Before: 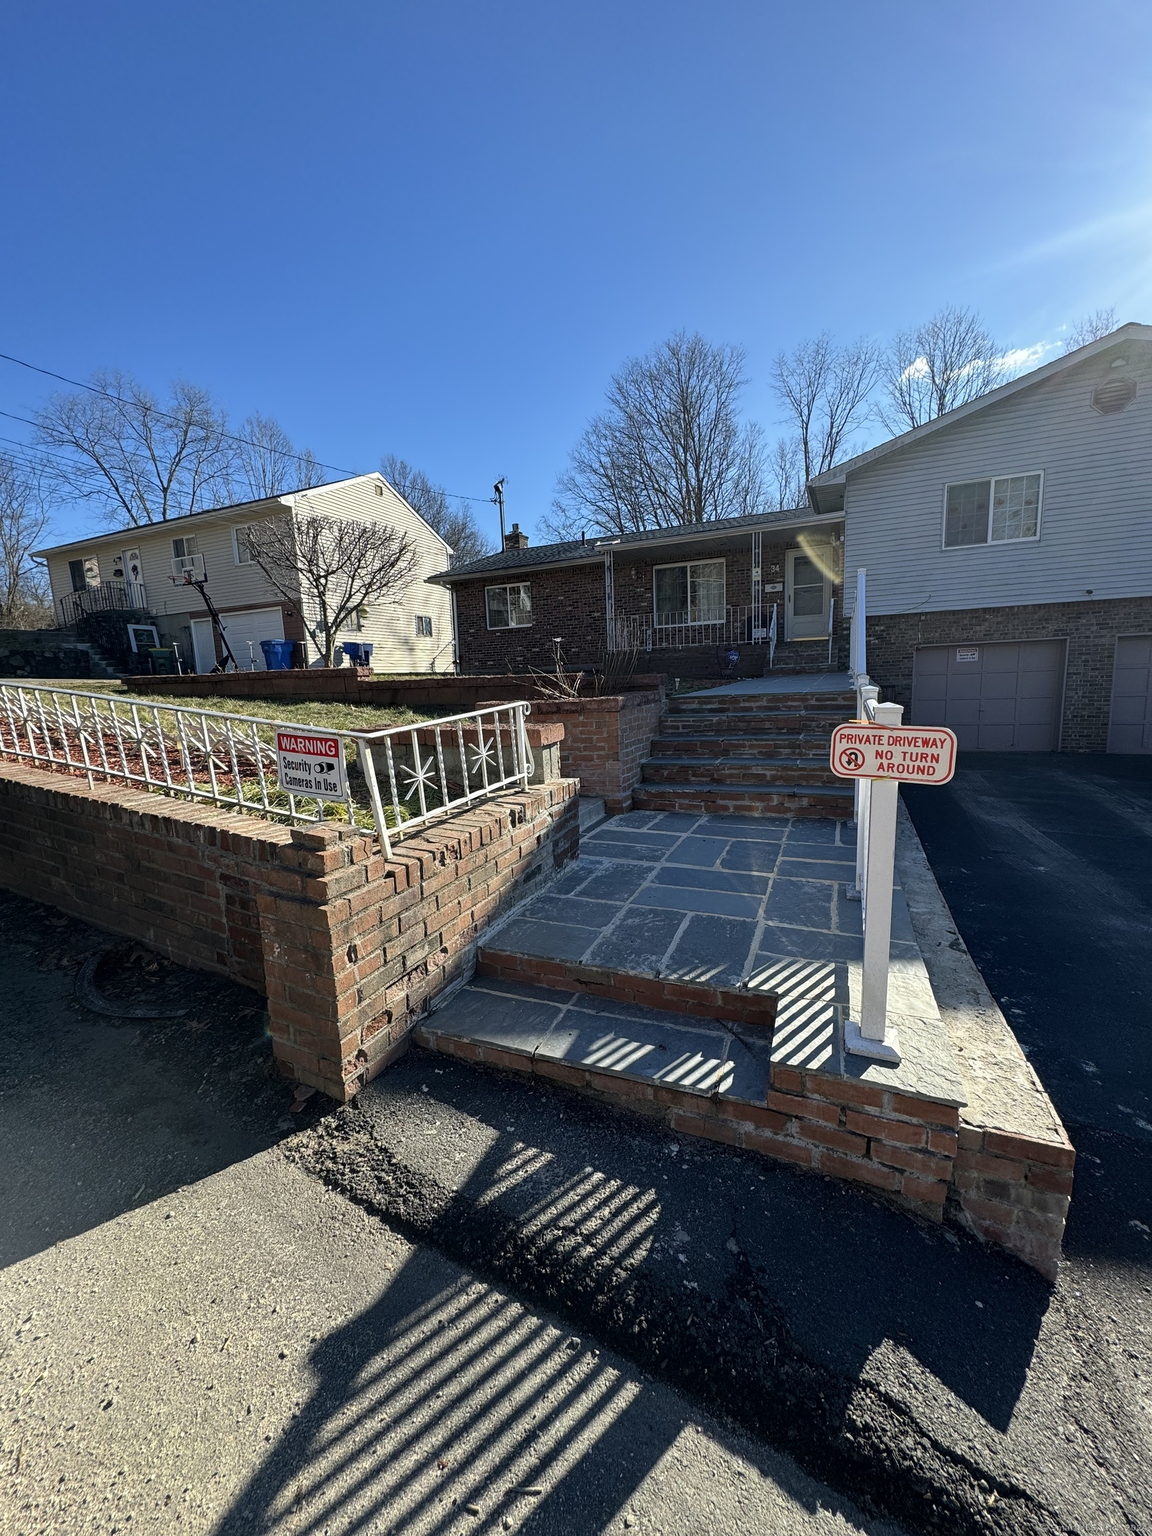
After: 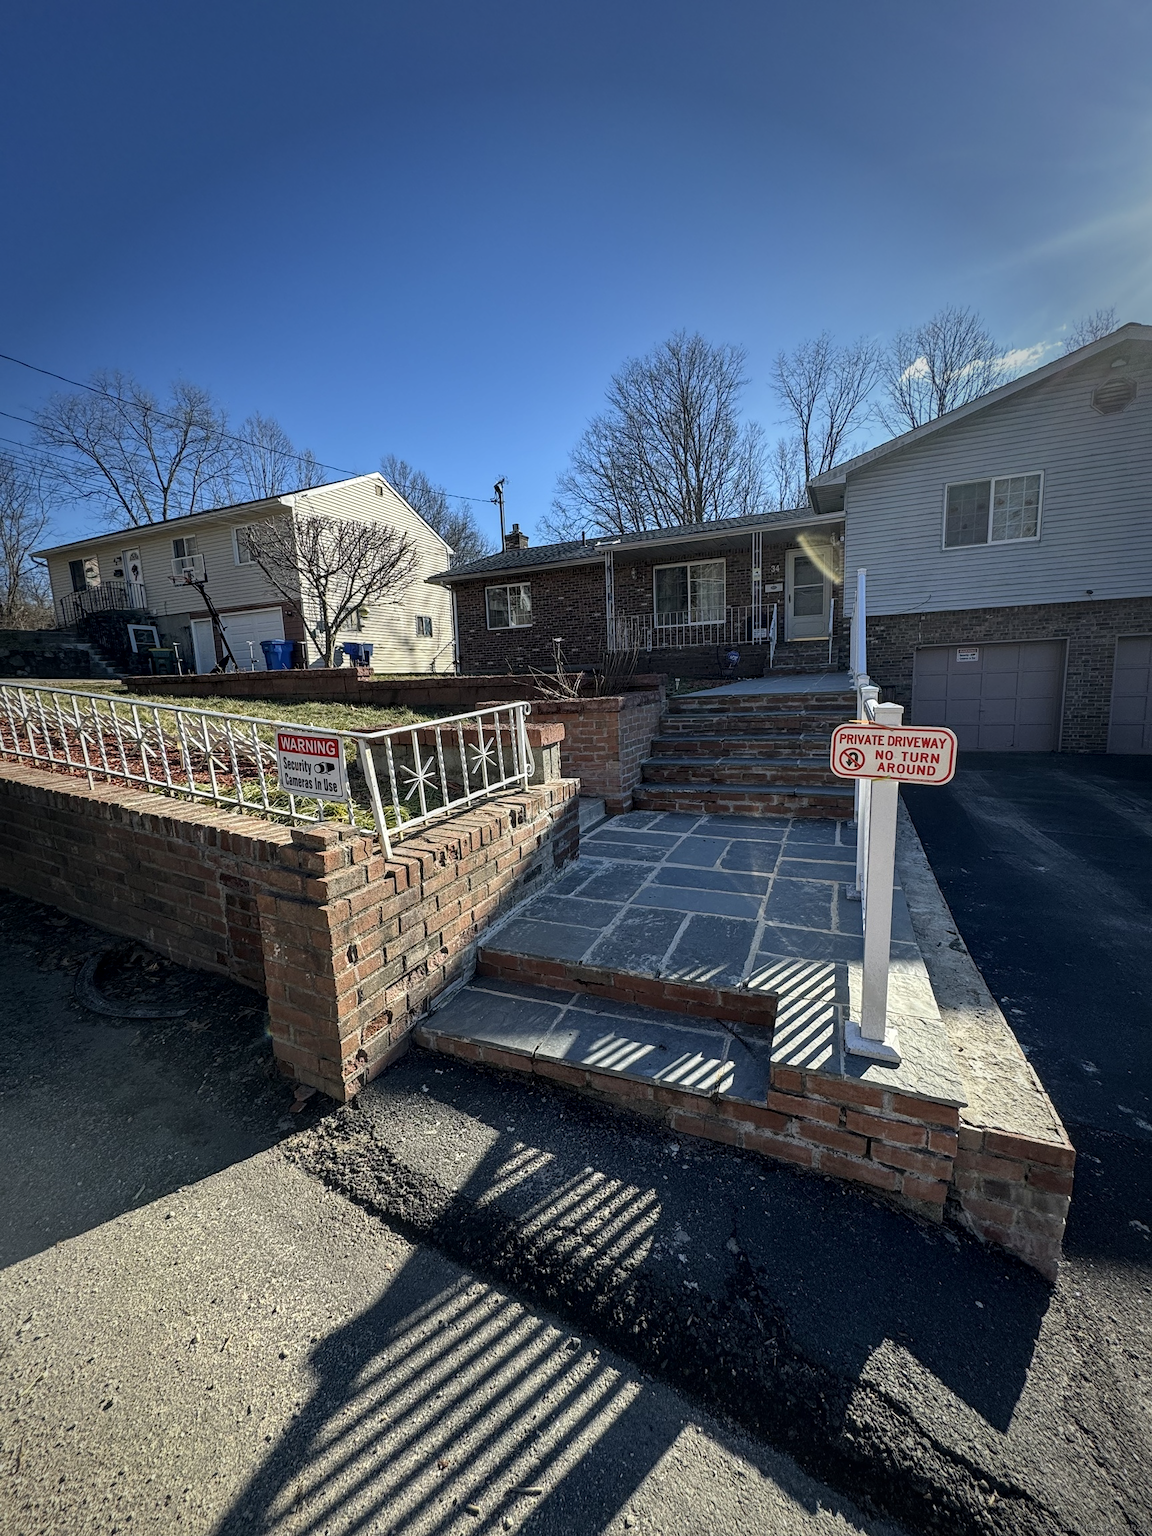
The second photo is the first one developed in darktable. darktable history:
vignetting: fall-off start 64.61%, brightness -0.559, saturation 0.003, center (-0.028, 0.246), width/height ratio 0.877
local contrast: on, module defaults
